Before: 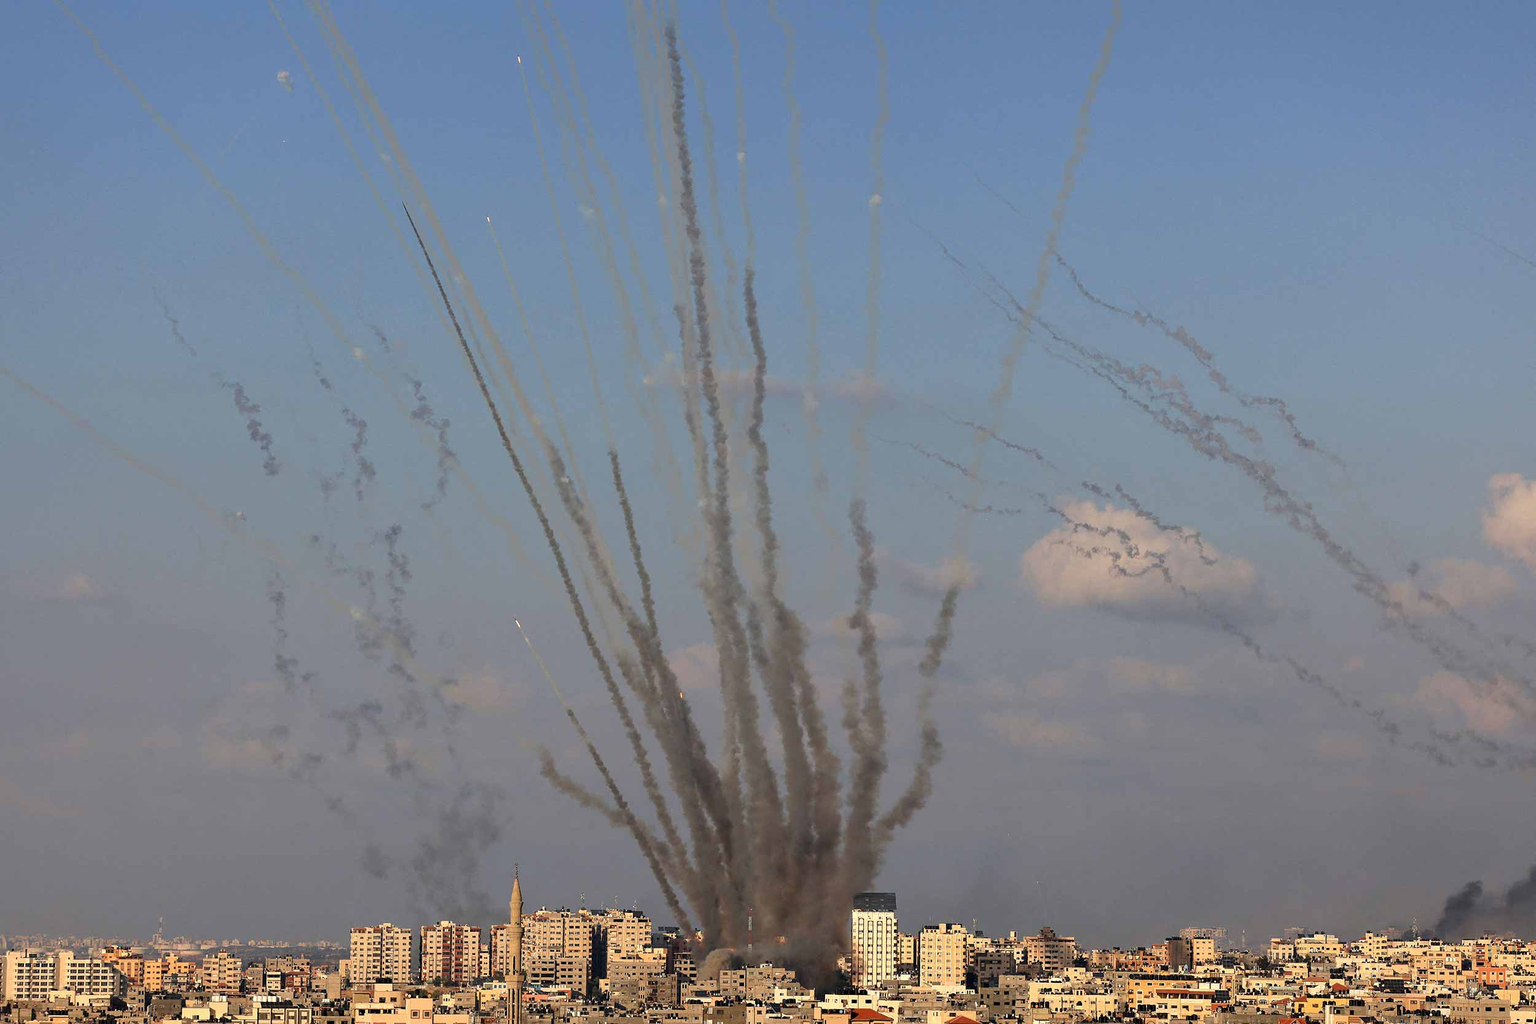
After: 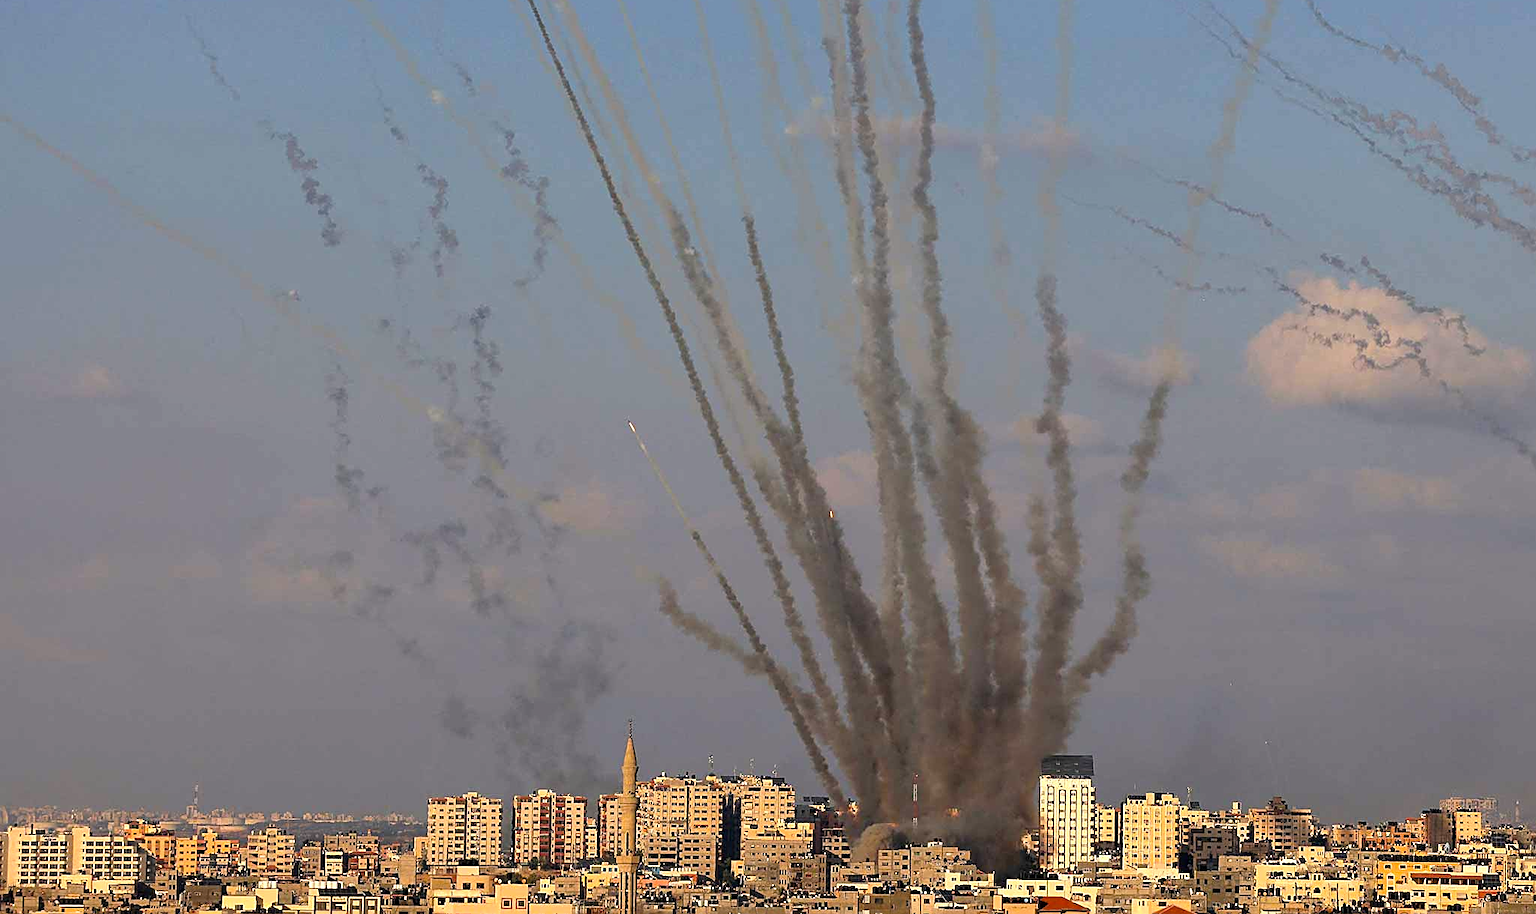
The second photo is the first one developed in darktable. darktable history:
sharpen: on, module defaults
crop: top 26.761%, right 18.015%
tone equalizer: on, module defaults
color balance rgb: highlights gain › luminance 7.327%, highlights gain › chroma 0.971%, highlights gain › hue 47.63°, perceptual saturation grading › global saturation 19.48%
